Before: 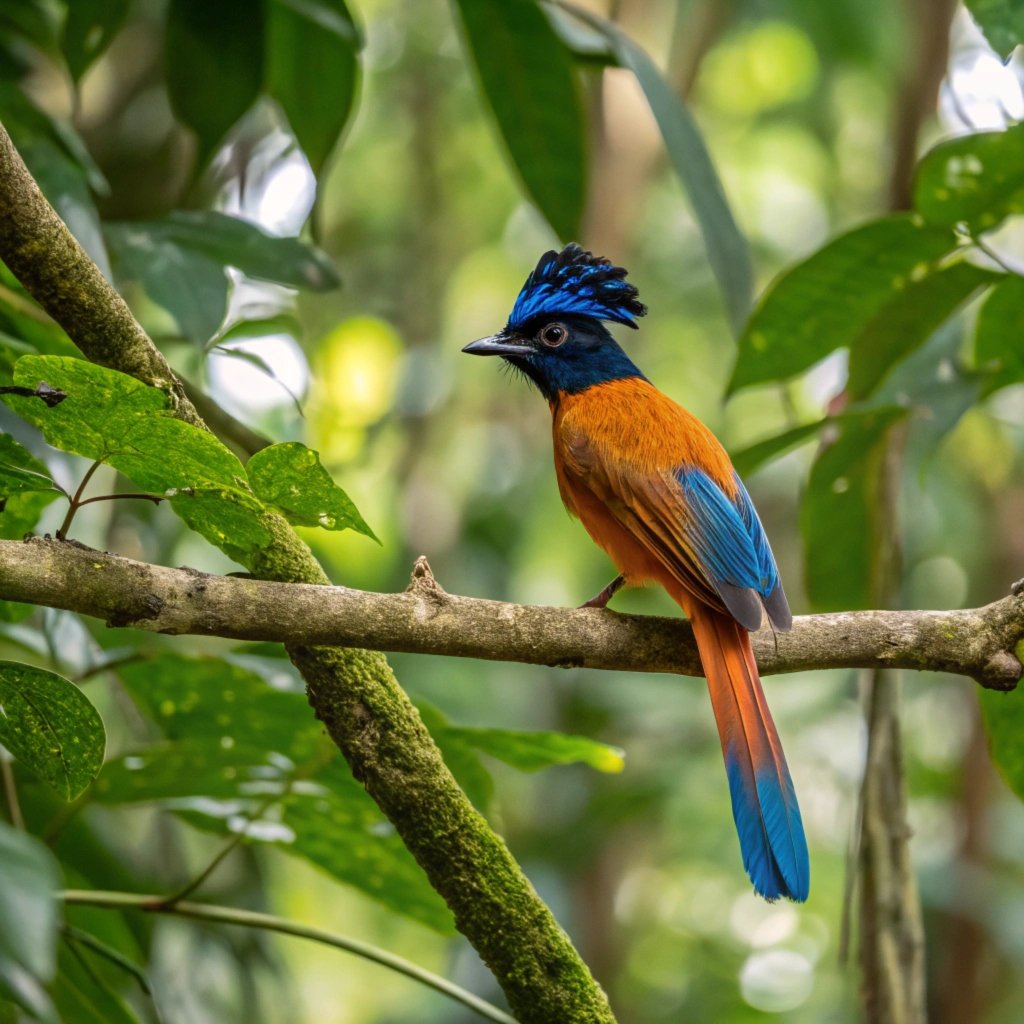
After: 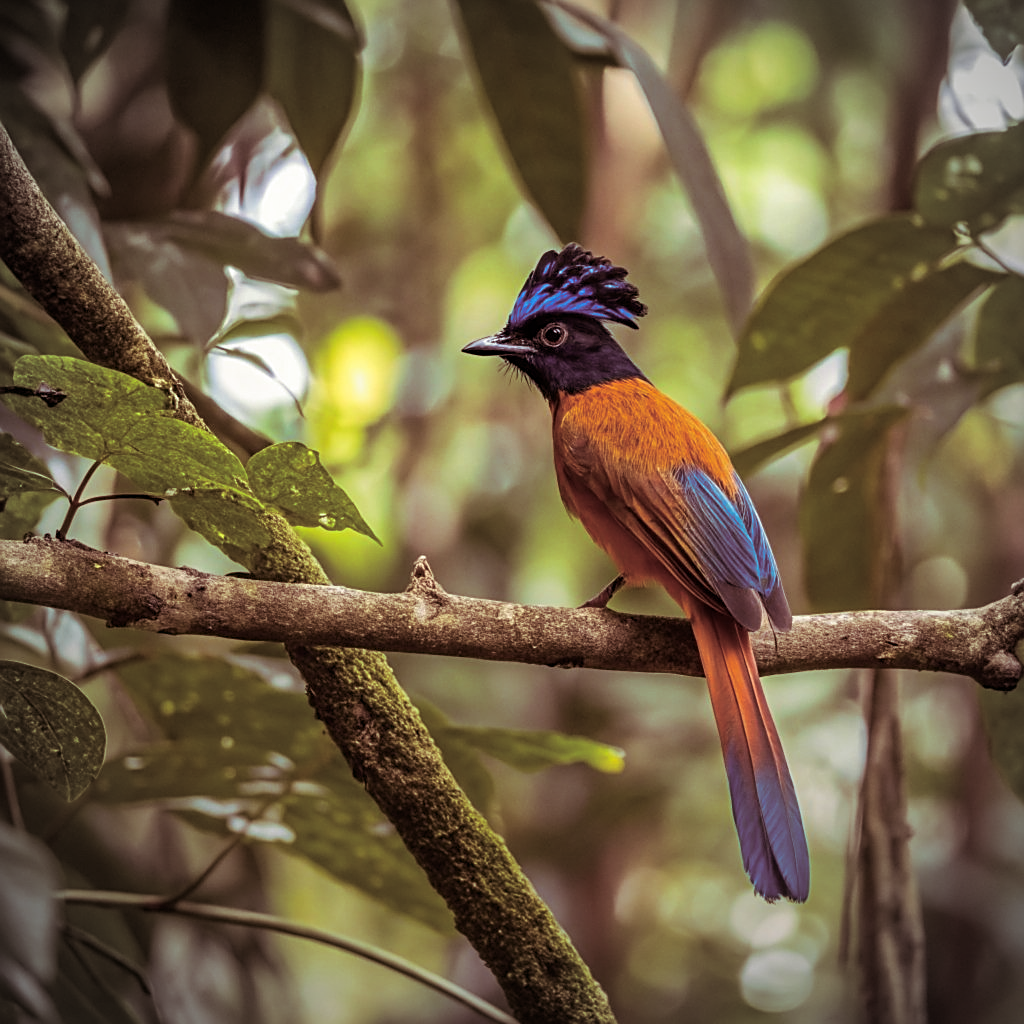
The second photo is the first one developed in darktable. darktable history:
split-toning: on, module defaults
graduated density: rotation -180°, offset 24.95
vignetting: on, module defaults
sharpen: on, module defaults
